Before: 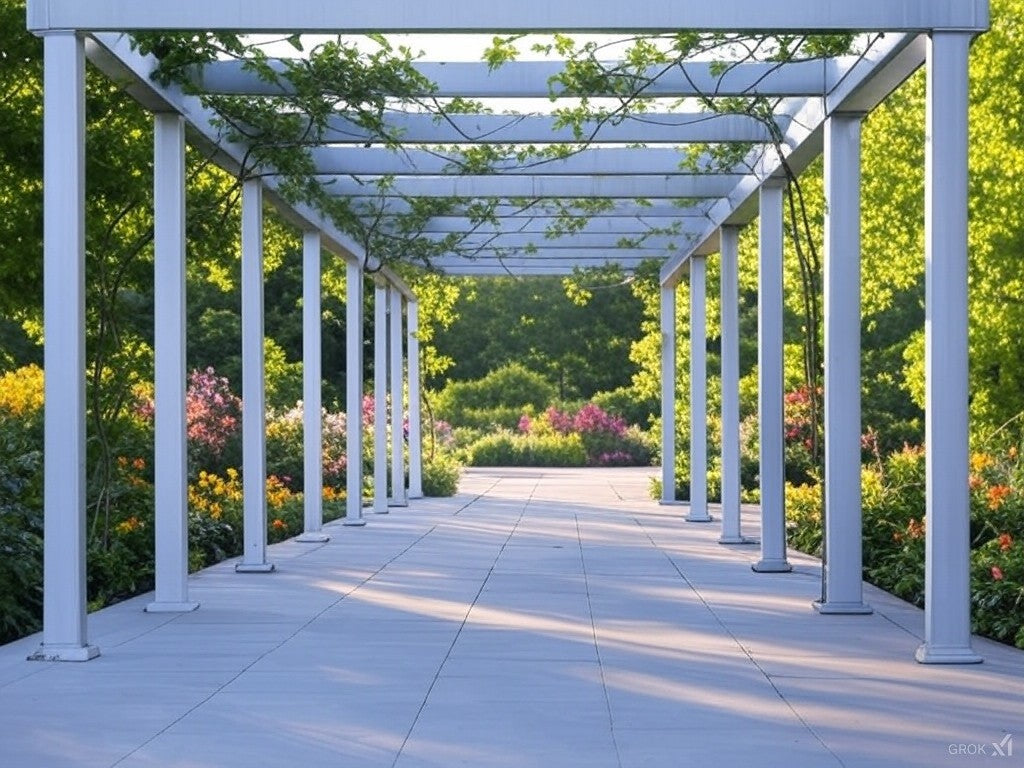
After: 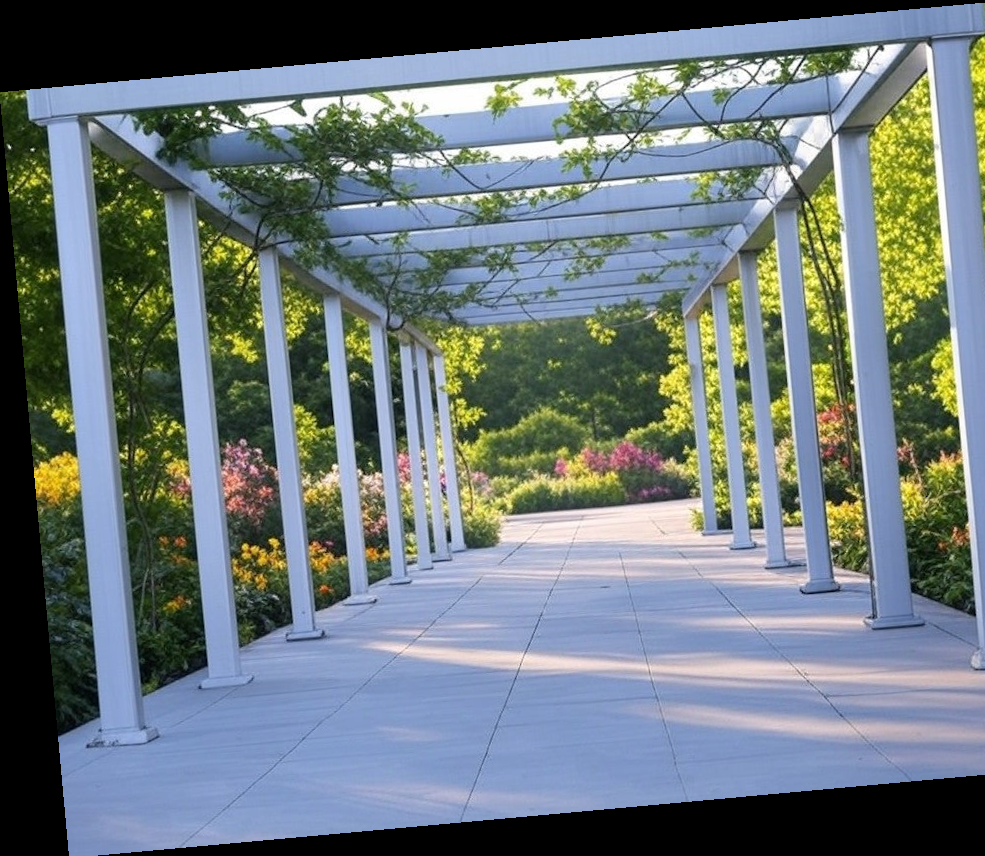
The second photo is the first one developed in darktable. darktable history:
tone equalizer: on, module defaults
crop: right 9.509%, bottom 0.031%
rotate and perspective: rotation -5.2°, automatic cropping off
